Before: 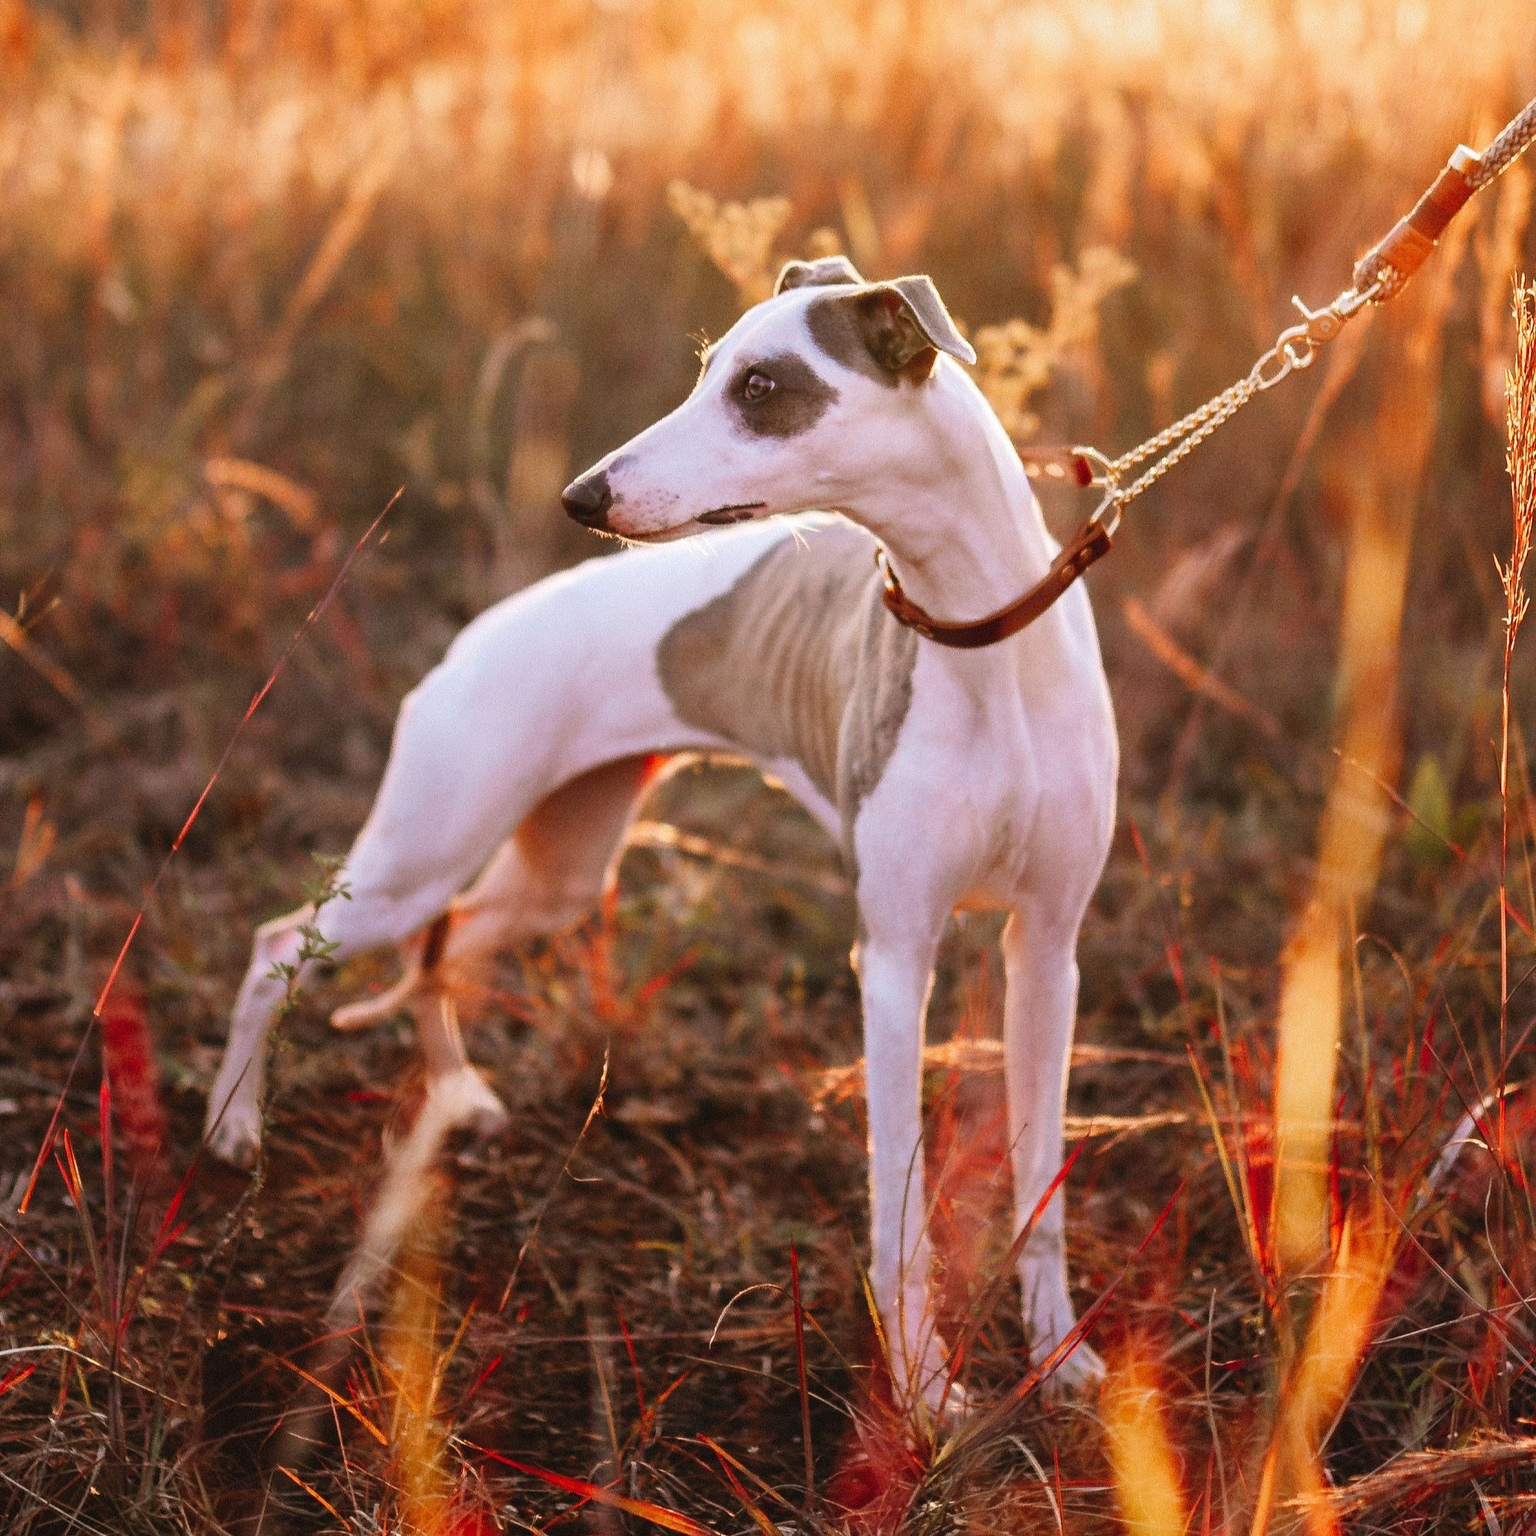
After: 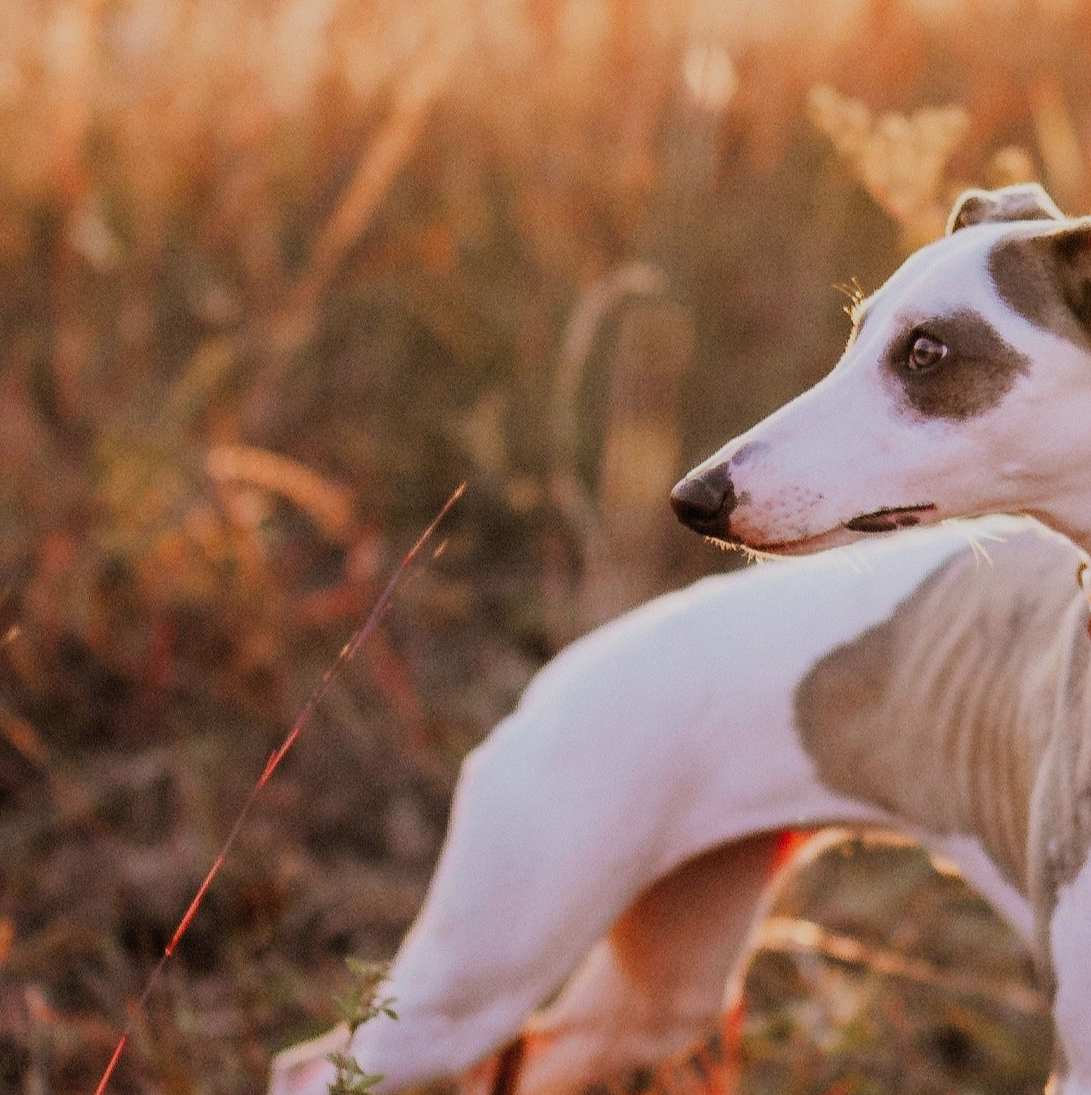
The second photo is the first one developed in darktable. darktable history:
filmic rgb: black relative exposure -7.65 EV, white relative exposure 4.56 EV, hardness 3.61
crop and rotate: left 3.047%, top 7.509%, right 42.236%, bottom 37.598%
